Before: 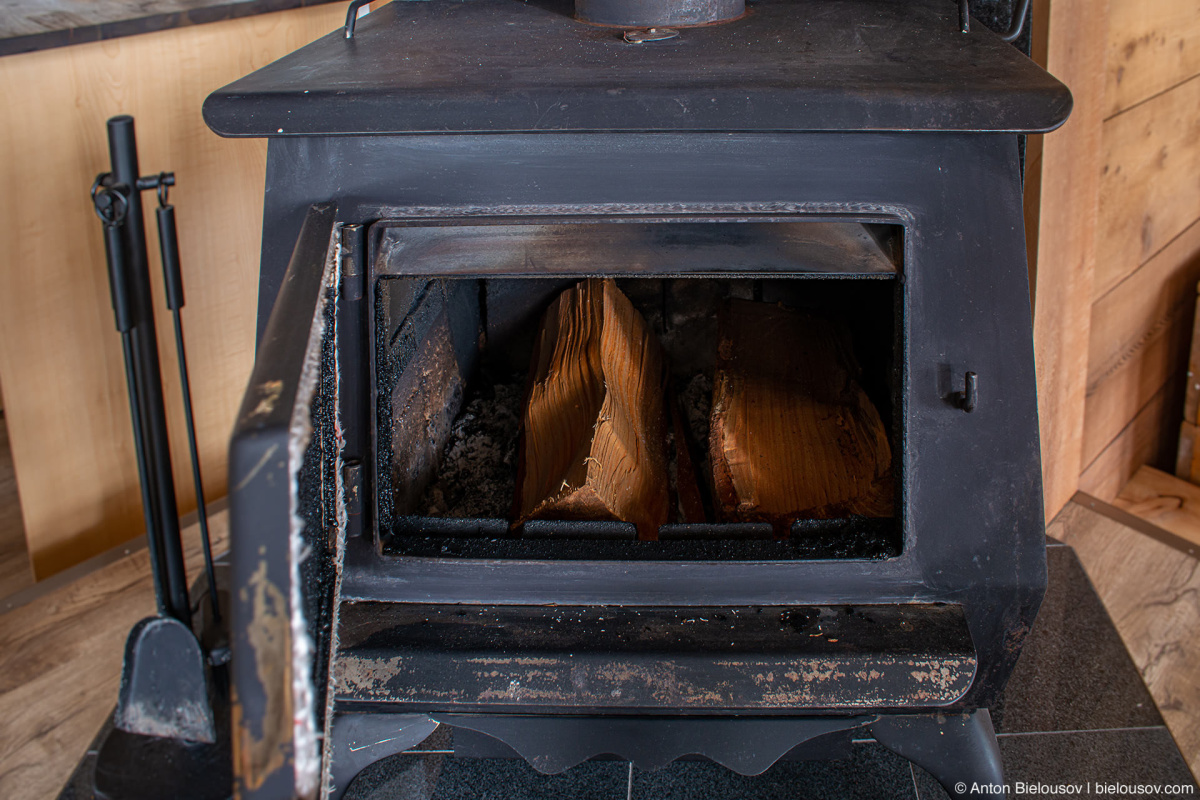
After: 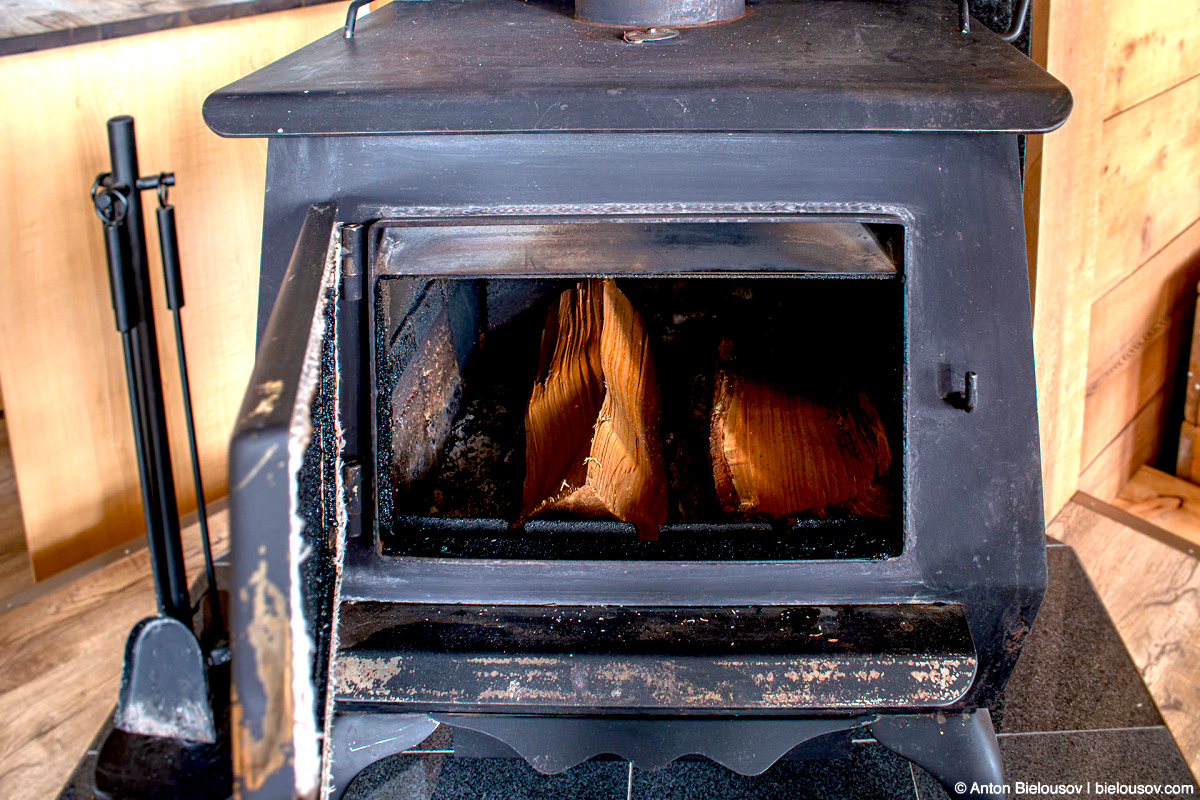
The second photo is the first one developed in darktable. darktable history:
exposure: black level correction 0.009, exposure 1.421 EV, compensate highlight preservation false
